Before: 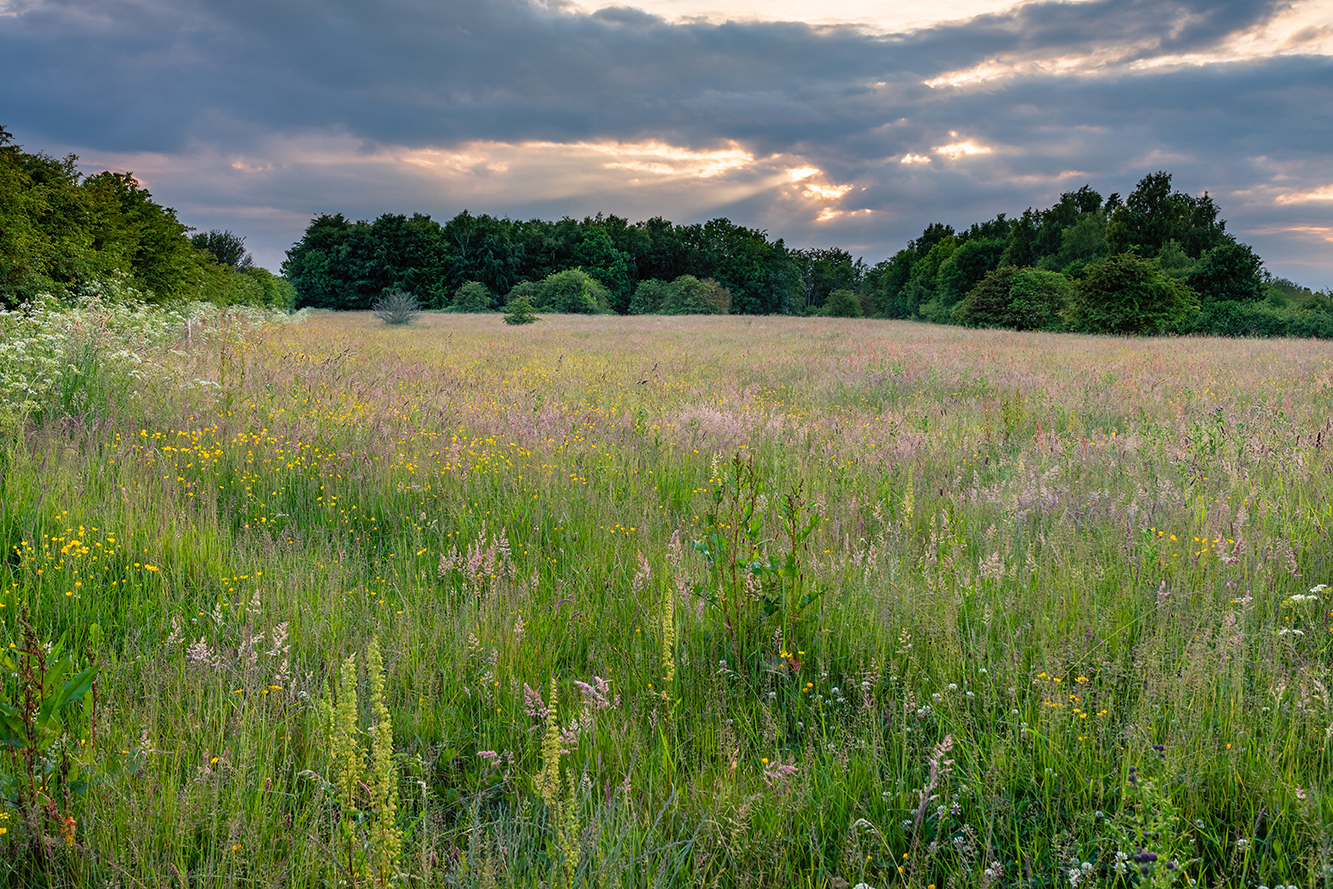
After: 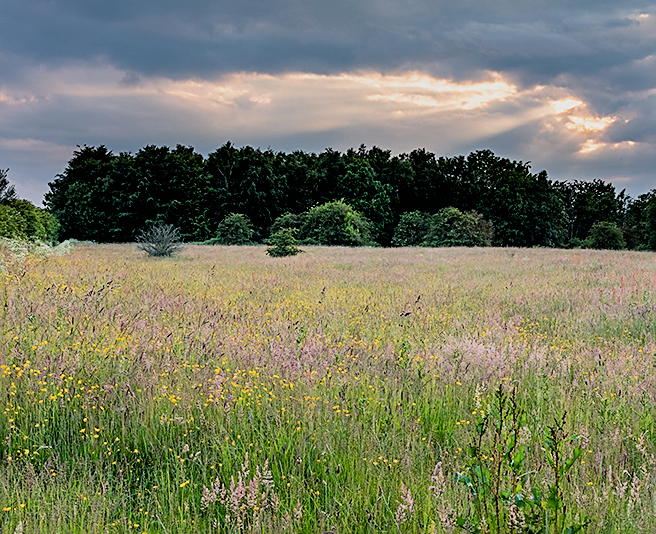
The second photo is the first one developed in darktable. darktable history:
filmic rgb: black relative exposure -5 EV, hardness 2.88, contrast 1.4, highlights saturation mix -30%
crop: left 17.835%, top 7.675%, right 32.881%, bottom 32.213%
sharpen: on, module defaults
